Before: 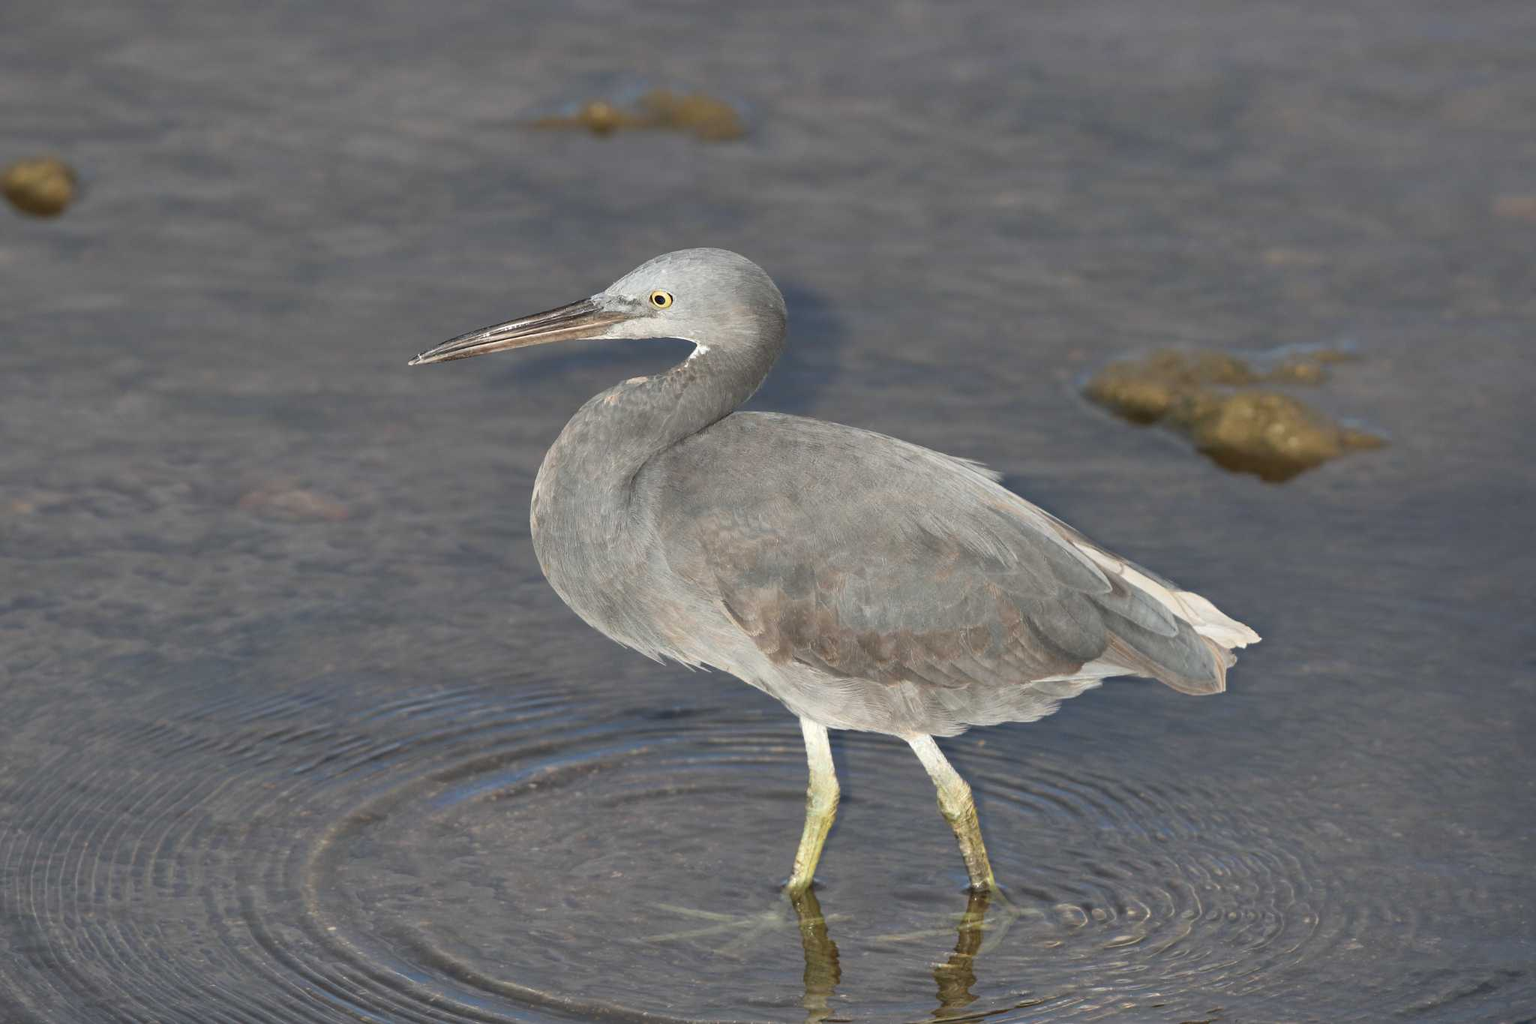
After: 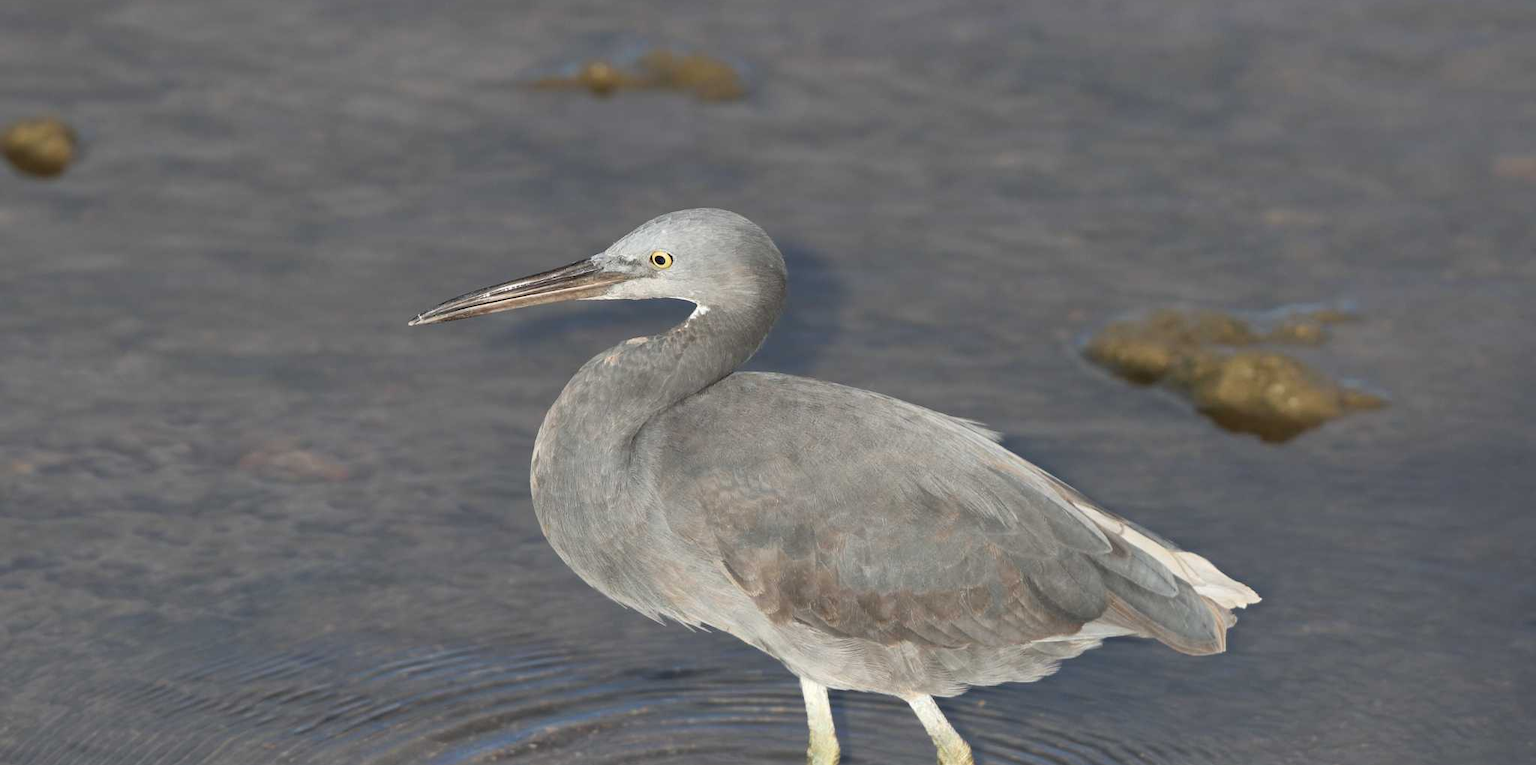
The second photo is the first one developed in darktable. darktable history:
crop: top 3.943%, bottom 21.329%
